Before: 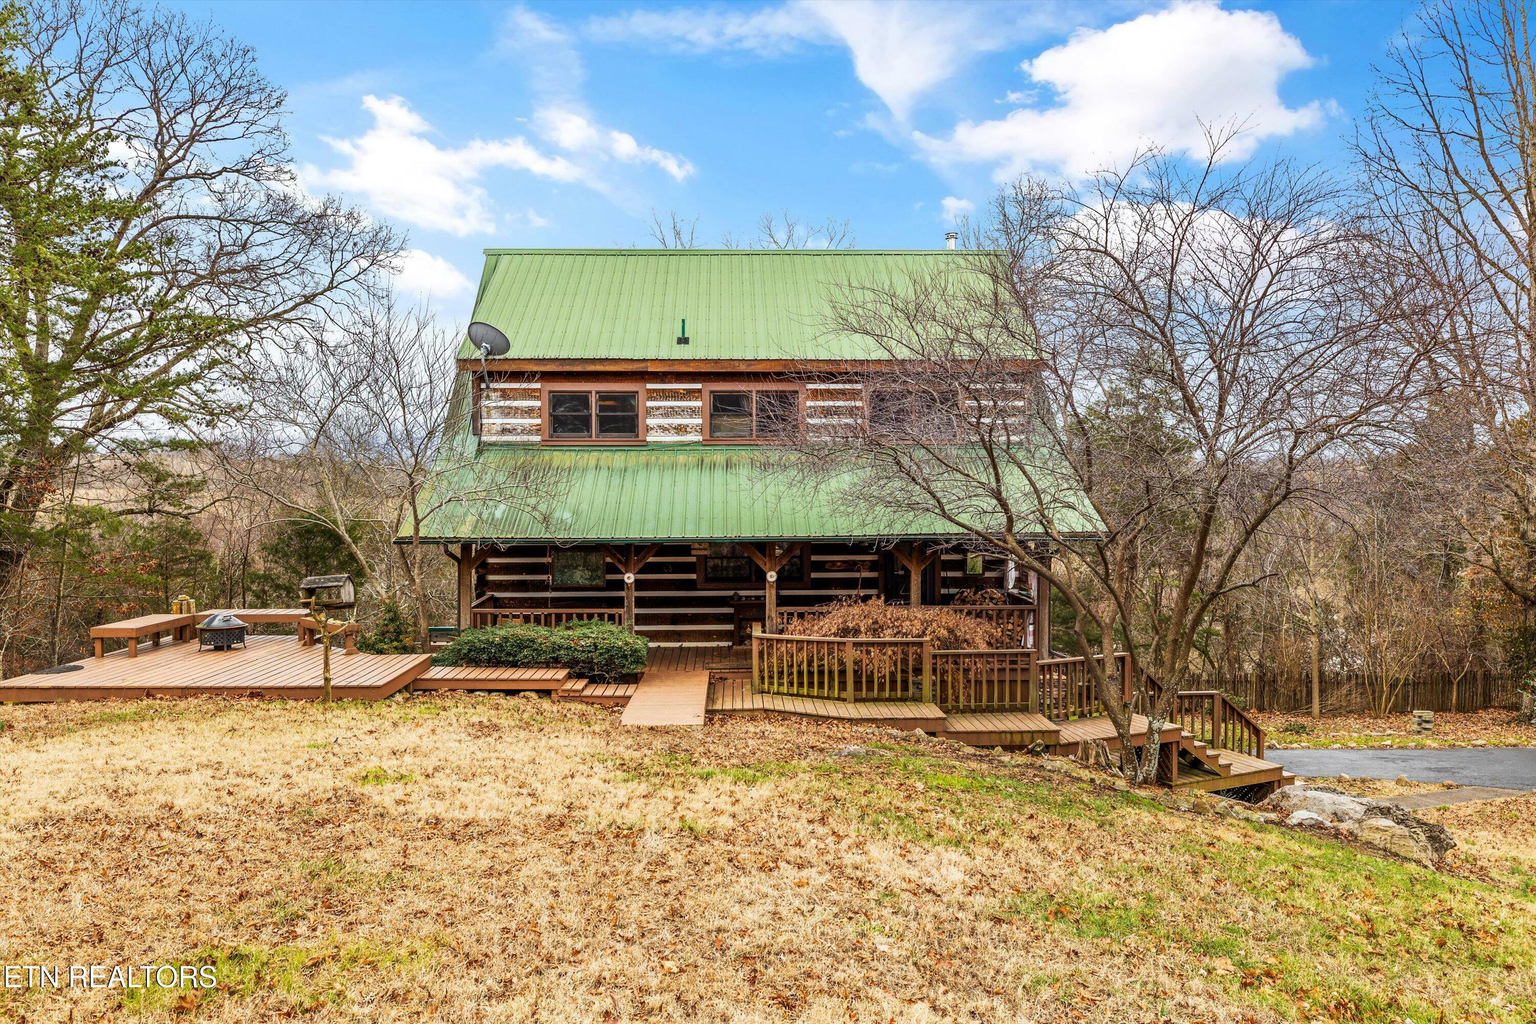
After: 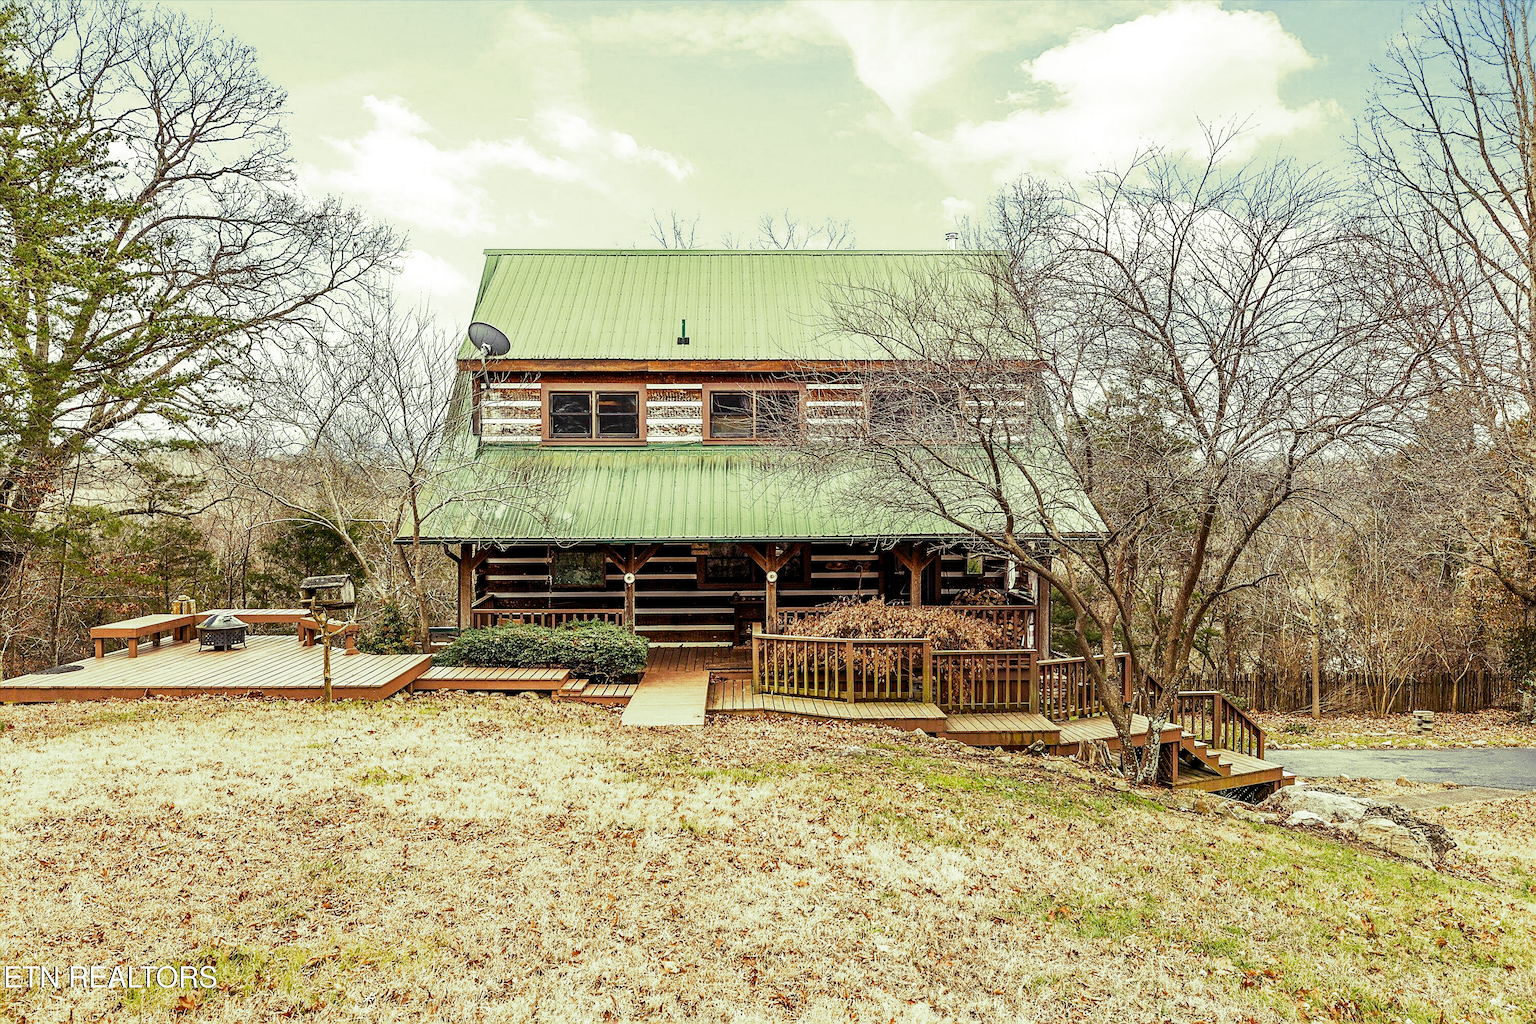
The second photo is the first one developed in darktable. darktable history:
tone curve: curves: ch0 [(0, 0) (0.004, 0.002) (0.02, 0.013) (0.218, 0.218) (0.664, 0.718) (0.832, 0.873) (1, 1)], preserve colors none
sharpen: on, module defaults
exposure: black level correction 0.001, compensate highlight preservation false
split-toning: shadows › hue 290.82°, shadows › saturation 0.34, highlights › saturation 0.38, balance 0, compress 50%
